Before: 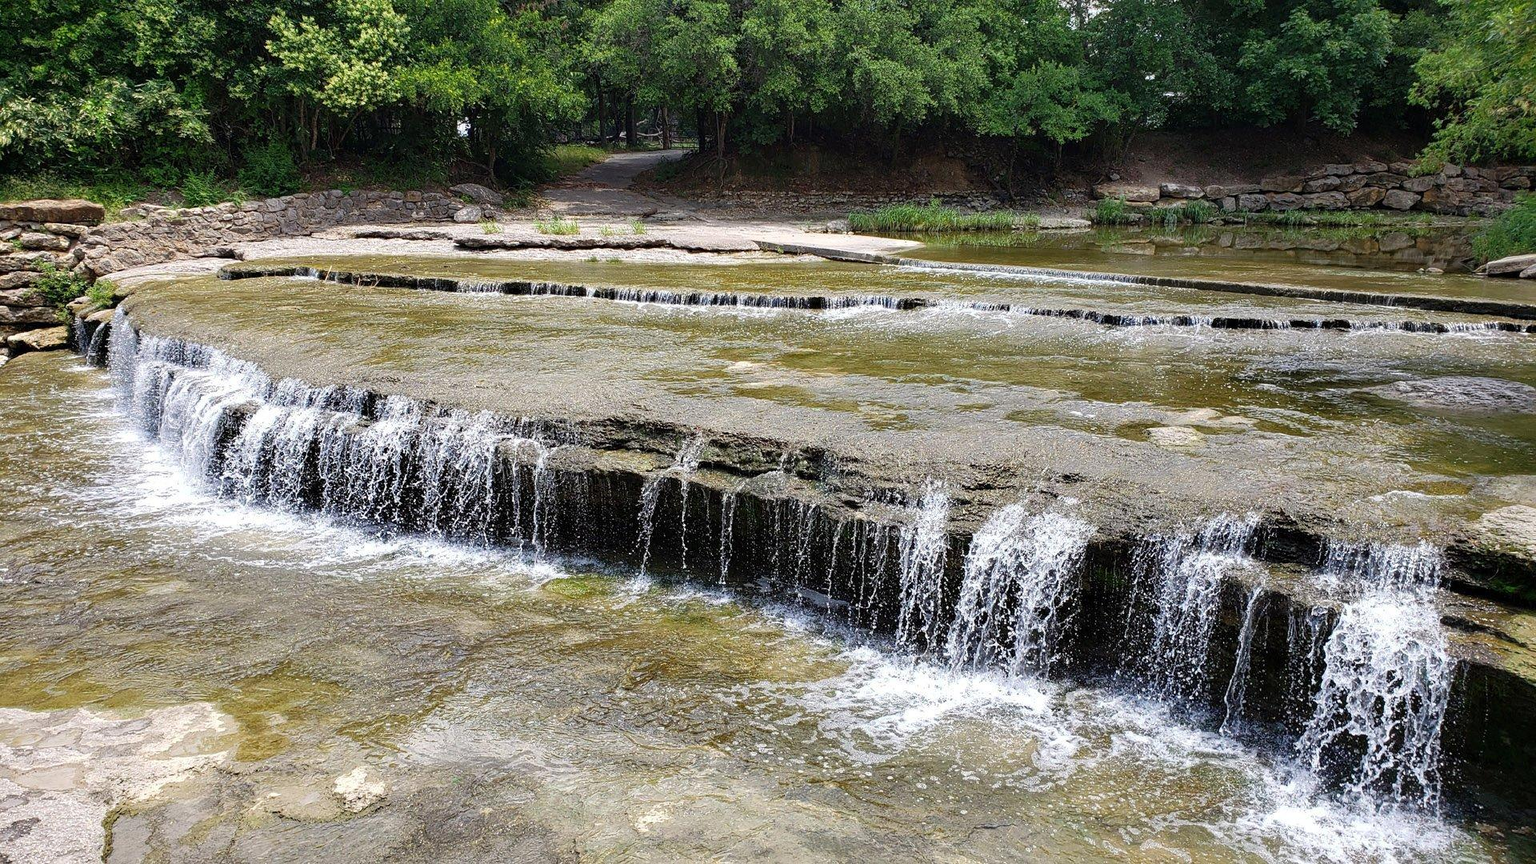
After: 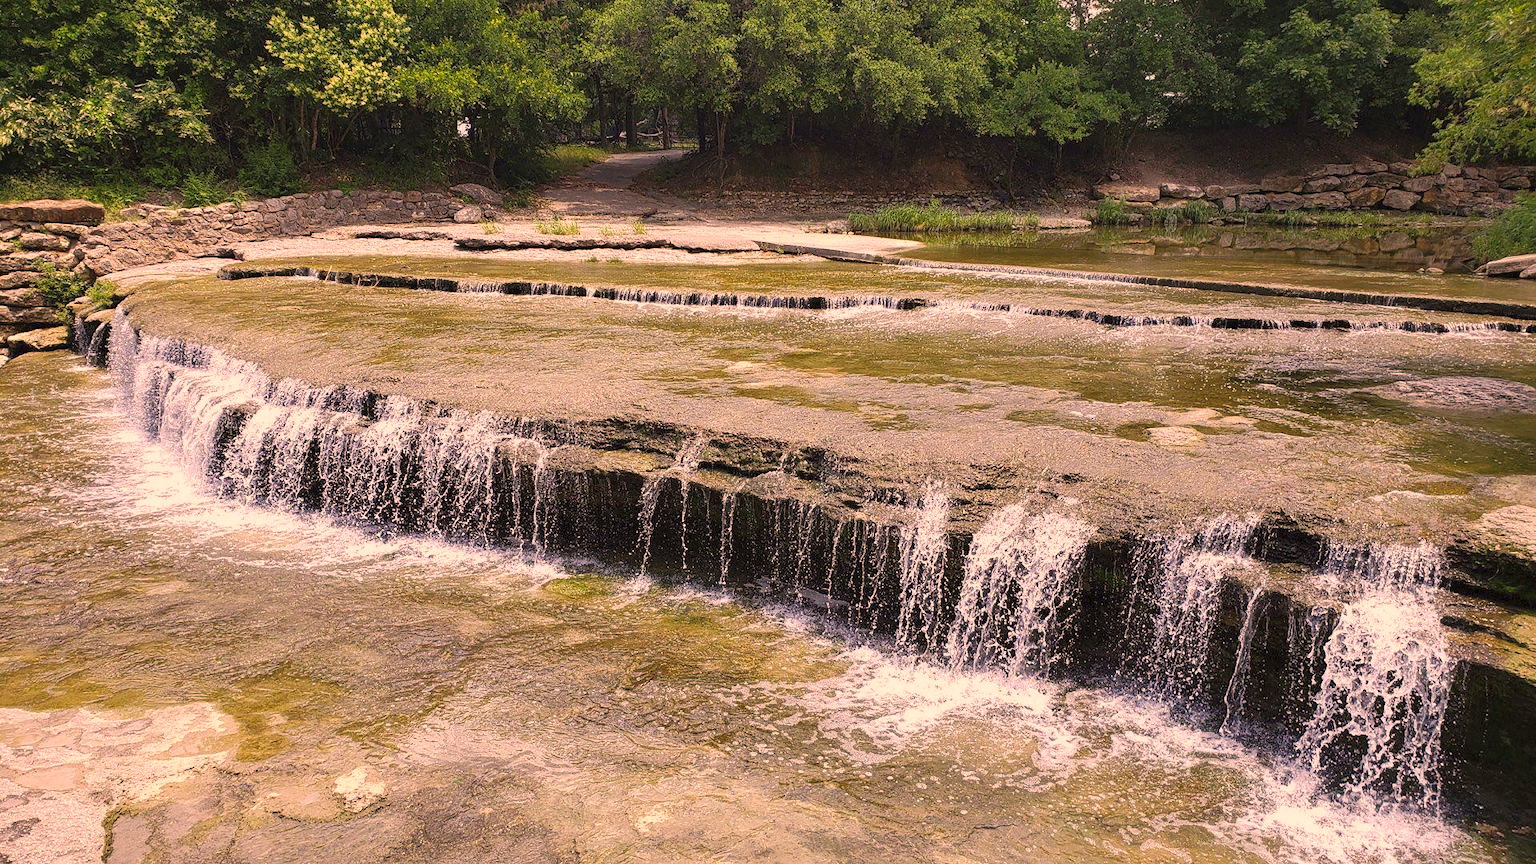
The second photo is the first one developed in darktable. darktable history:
color correction: highlights a* 21.88, highlights b* 22.25
tone curve: curves: ch0 [(0, 0) (0.003, 0.04) (0.011, 0.053) (0.025, 0.077) (0.044, 0.104) (0.069, 0.127) (0.1, 0.15) (0.136, 0.177) (0.177, 0.215) (0.224, 0.254) (0.277, 0.3) (0.335, 0.355) (0.399, 0.41) (0.468, 0.477) (0.543, 0.554) (0.623, 0.636) (0.709, 0.72) (0.801, 0.804) (0.898, 0.892) (1, 1)], preserve colors none
